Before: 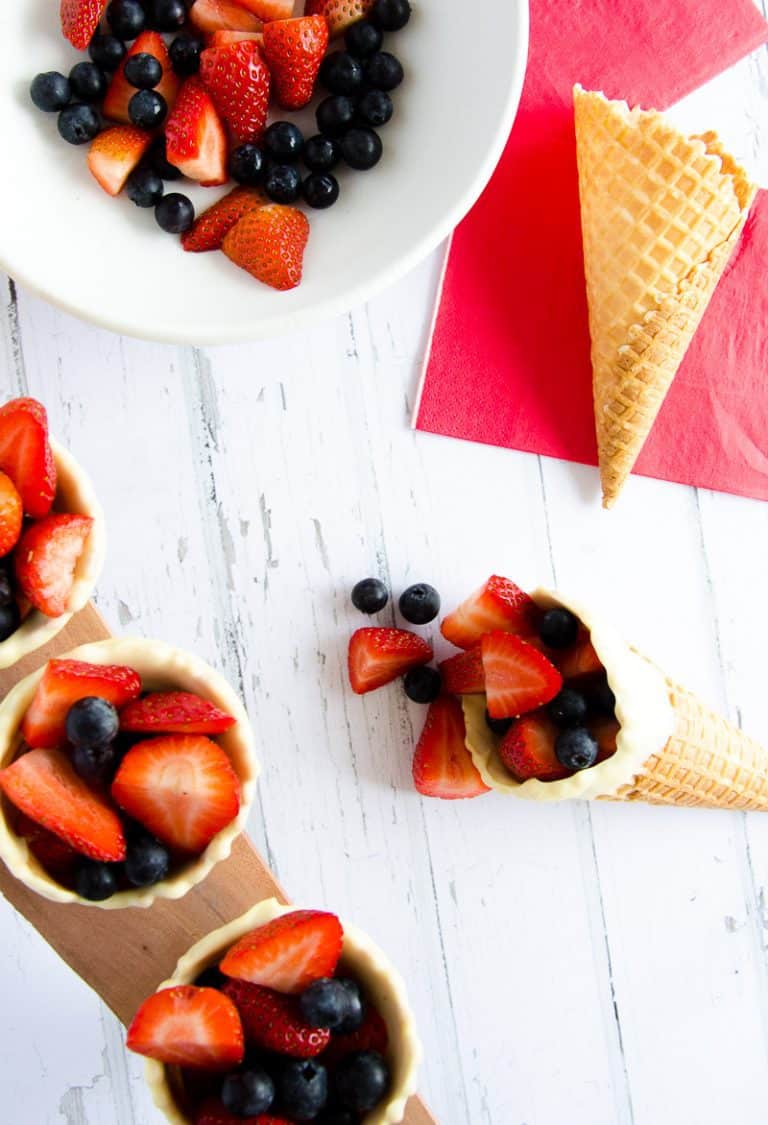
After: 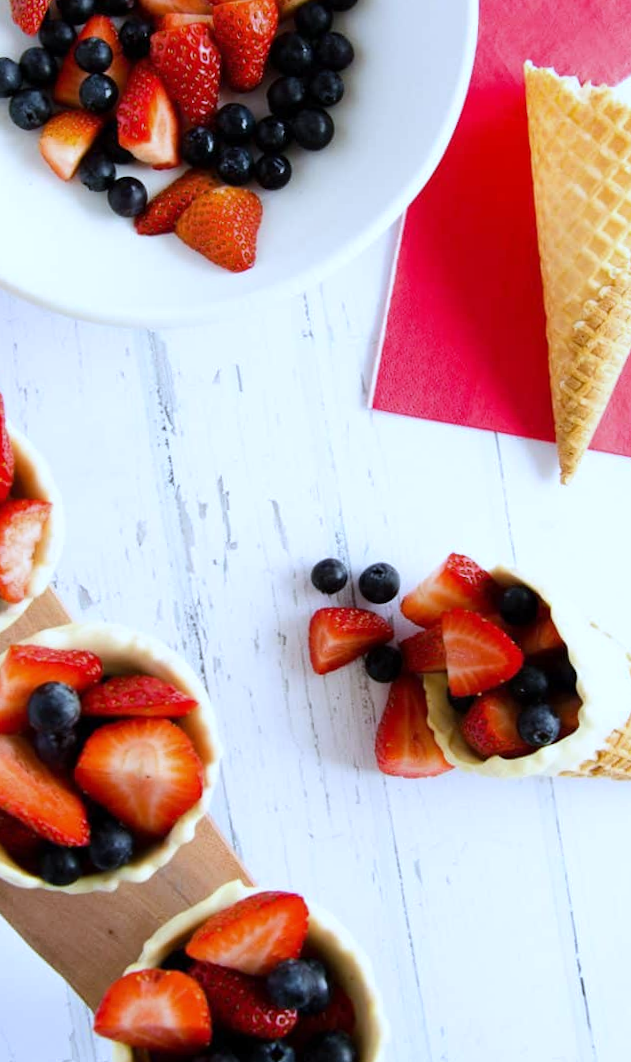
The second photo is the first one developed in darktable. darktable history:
crop and rotate: angle 1°, left 4.281%, top 0.642%, right 11.383%, bottom 2.486%
white balance: red 0.931, blue 1.11
